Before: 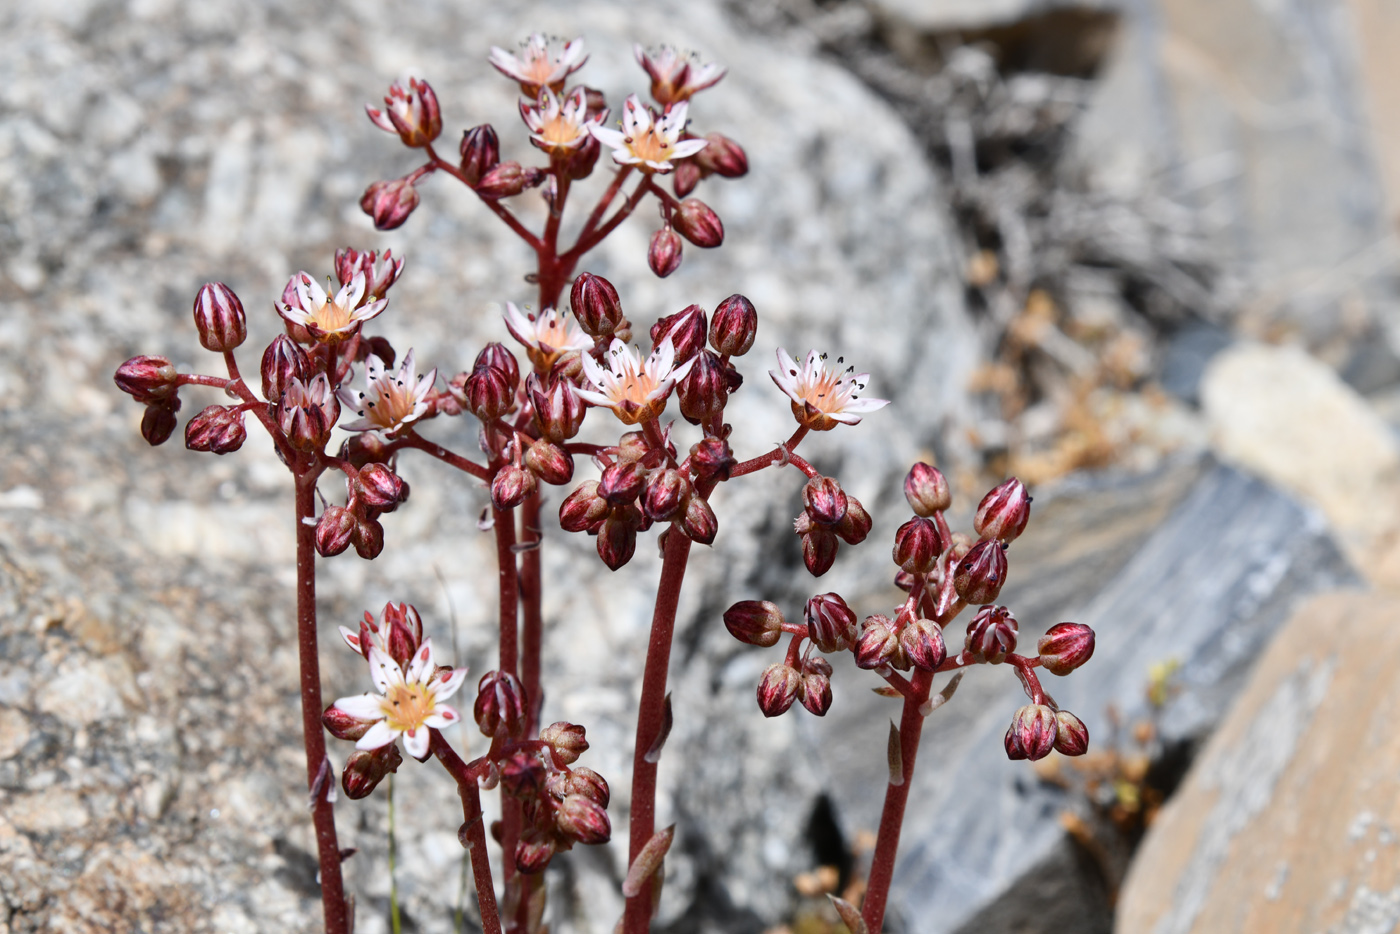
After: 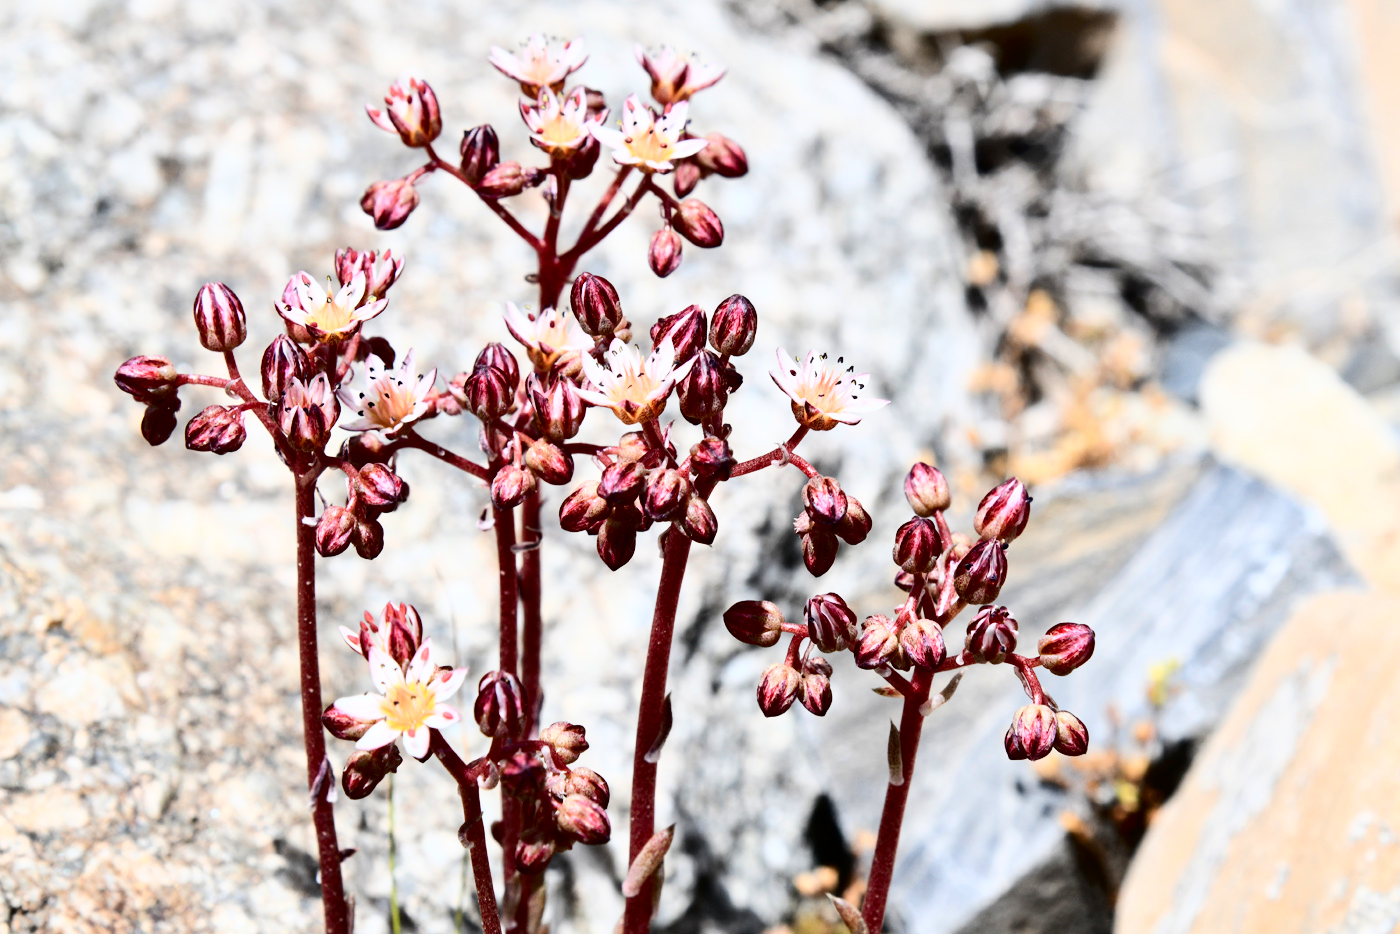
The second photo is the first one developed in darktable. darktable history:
tone curve: curves: ch0 [(0, 0) (0.003, 0) (0.011, 0.001) (0.025, 0.003) (0.044, 0.005) (0.069, 0.011) (0.1, 0.021) (0.136, 0.035) (0.177, 0.079) (0.224, 0.134) (0.277, 0.219) (0.335, 0.315) (0.399, 0.42) (0.468, 0.529) (0.543, 0.636) (0.623, 0.727) (0.709, 0.805) (0.801, 0.88) (0.898, 0.957) (1, 1)], color space Lab, independent channels, preserve colors none
contrast brightness saturation: contrast 0.205, brightness 0.167, saturation 0.225
